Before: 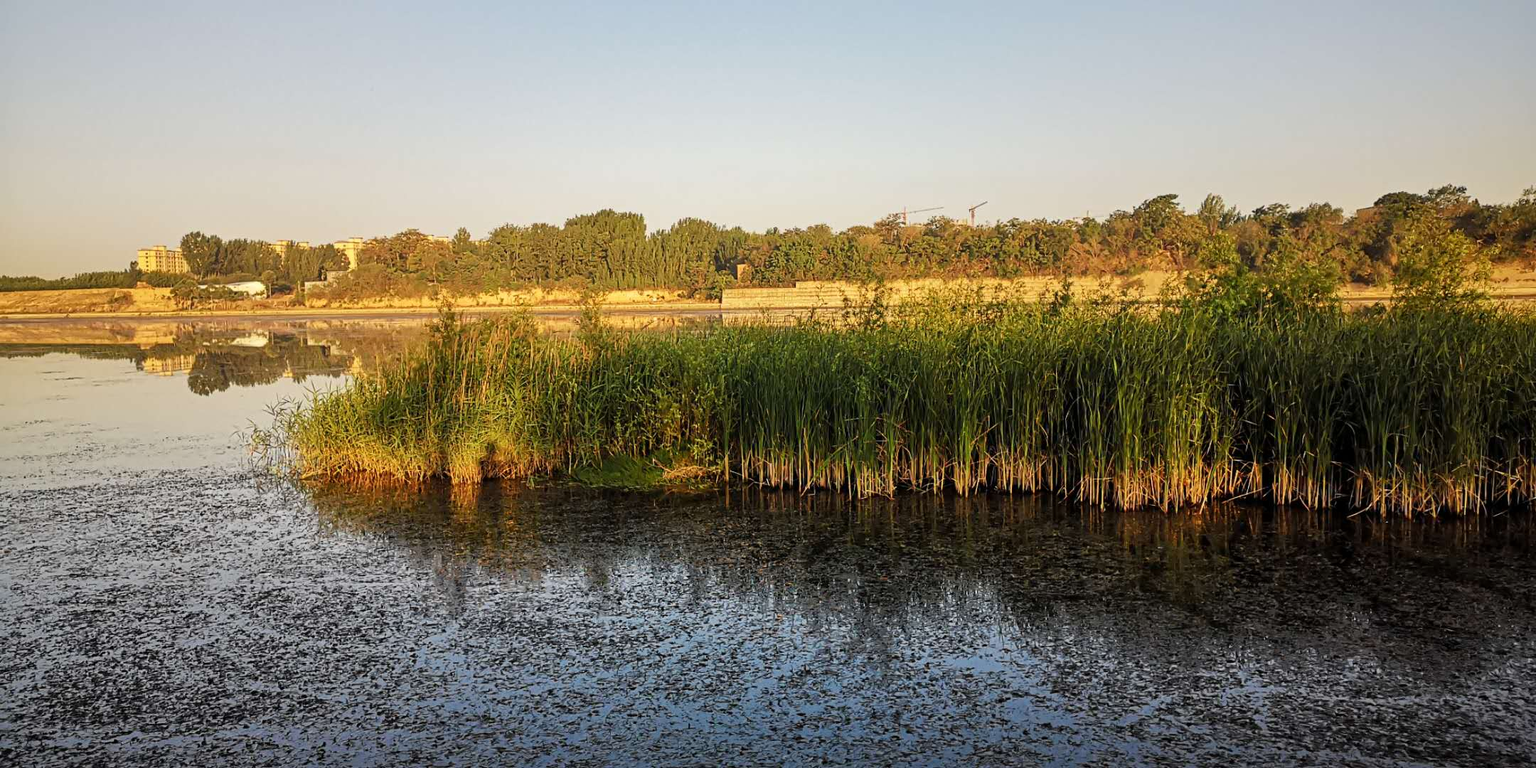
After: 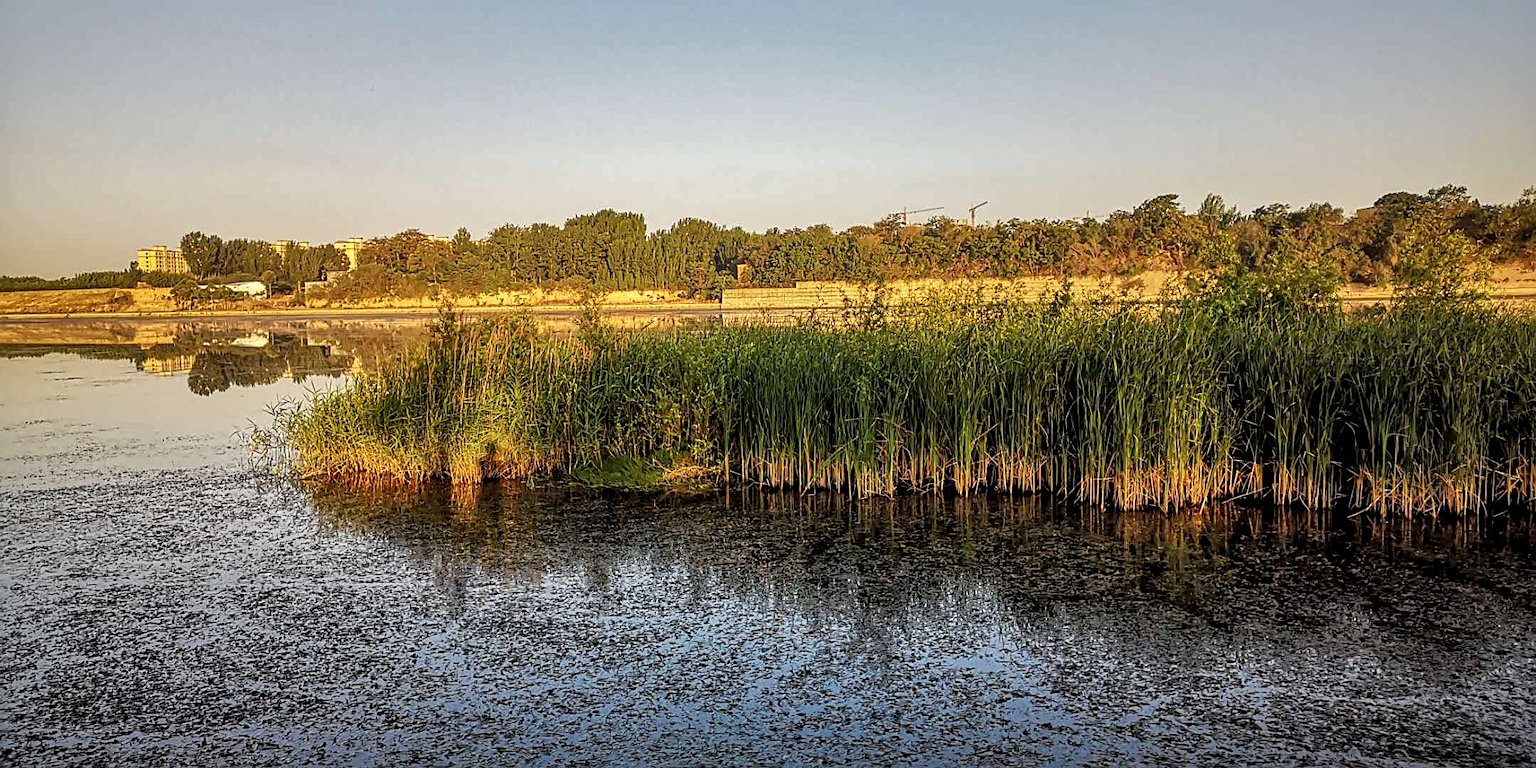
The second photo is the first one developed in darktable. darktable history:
local contrast: detail 150%
shadows and highlights: on, module defaults
sharpen: on, module defaults
